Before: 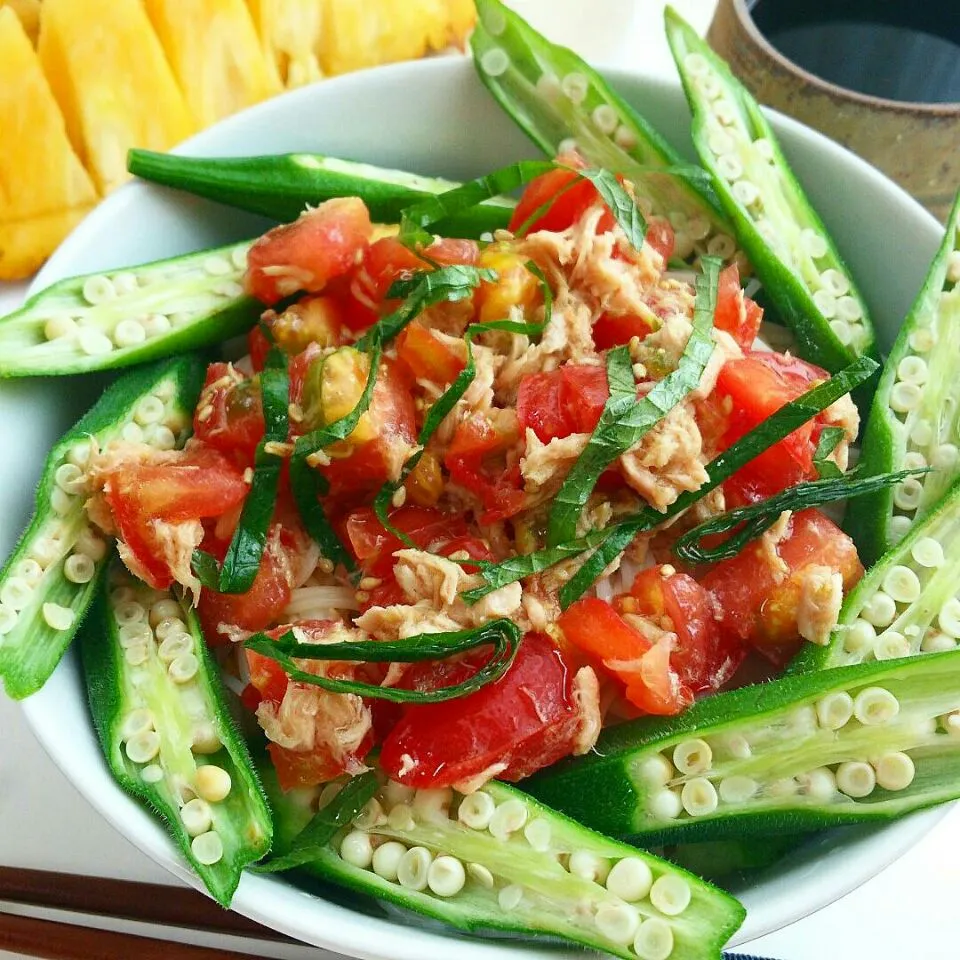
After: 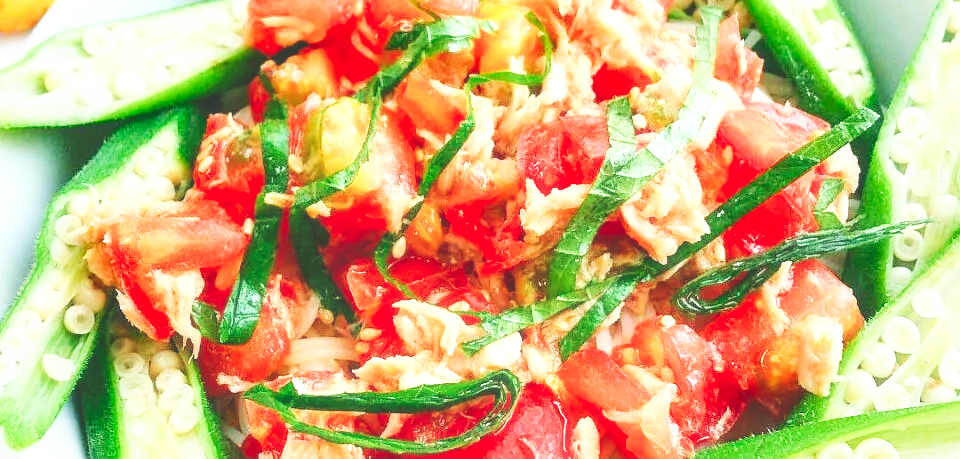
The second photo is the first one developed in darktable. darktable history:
crop and rotate: top 26.003%, bottom 26.154%
haze removal: strength -0.101, compatibility mode true, adaptive false
filmic rgb: black relative exposure -7.42 EV, white relative exposure 4.87 EV, hardness 3.39
levels: levels [0.036, 0.364, 0.827]
local contrast: detail 130%
exposure: black level correction 0.001, exposure 1.055 EV, compensate exposure bias true, compensate highlight preservation false
tone curve: curves: ch0 [(0, 0.148) (0.191, 0.225) (0.712, 0.695) (0.864, 0.797) (1, 0.839)], preserve colors none
shadows and highlights: radius 127.14, shadows 30.26, highlights -30.82, low approximation 0.01, soften with gaussian
